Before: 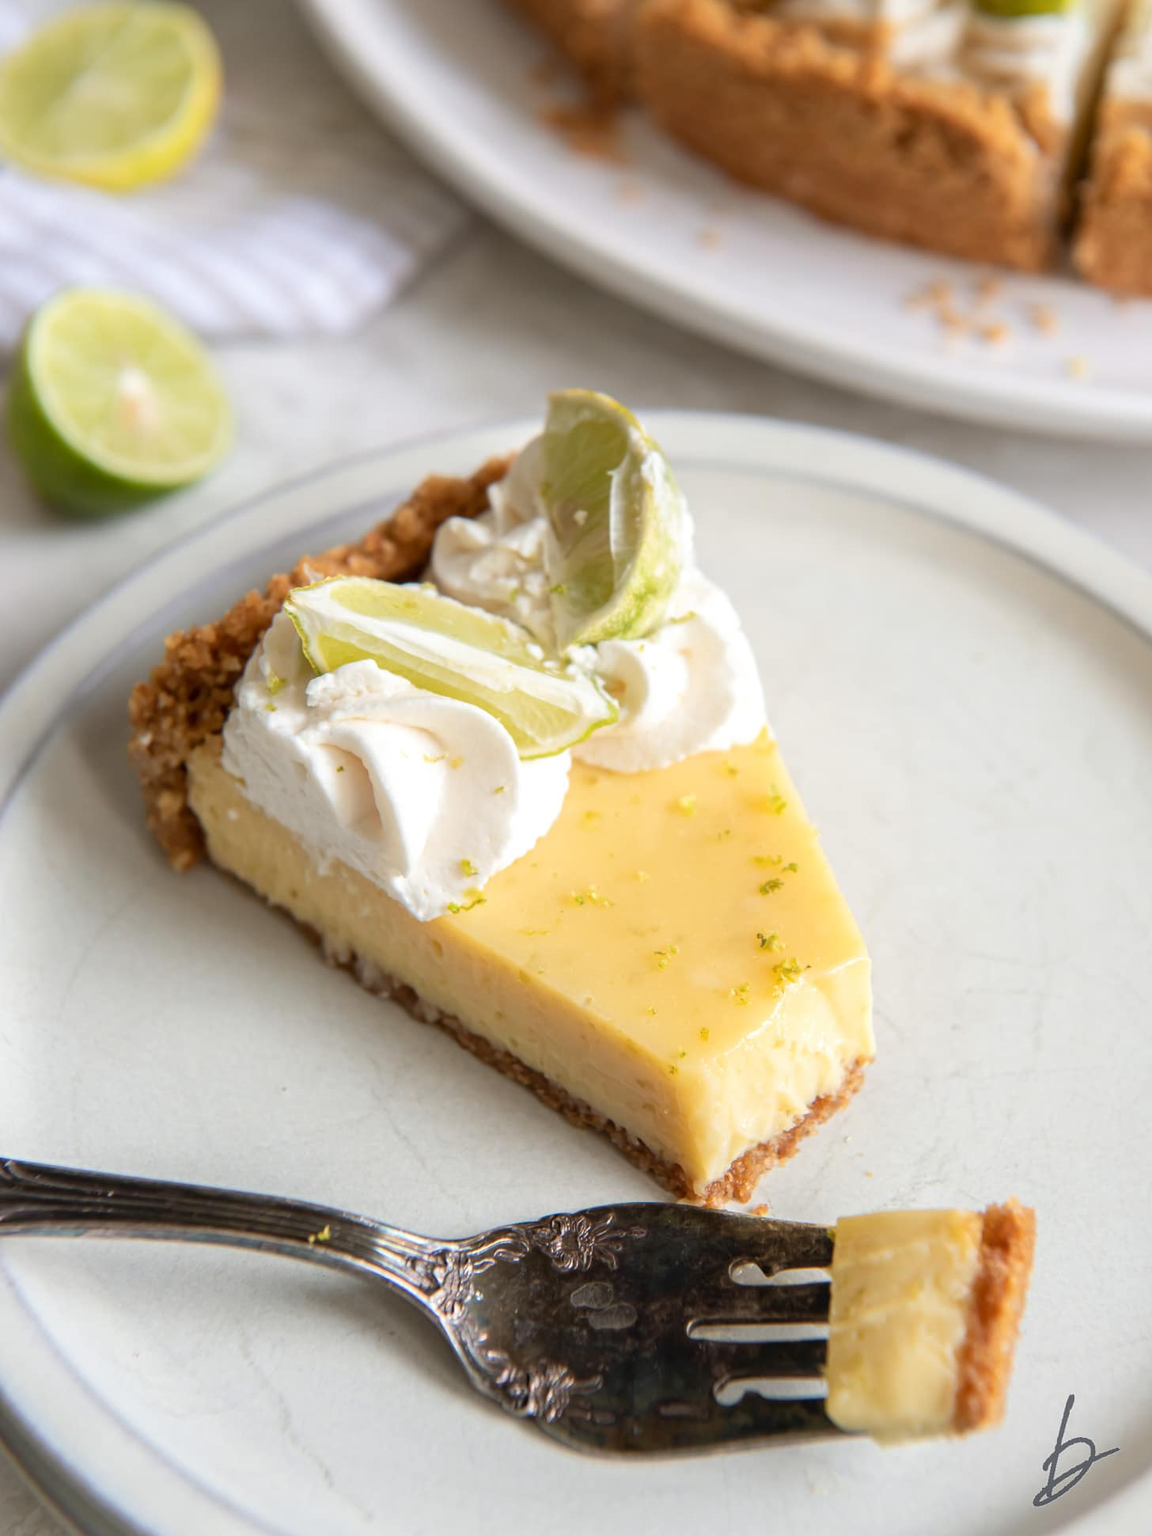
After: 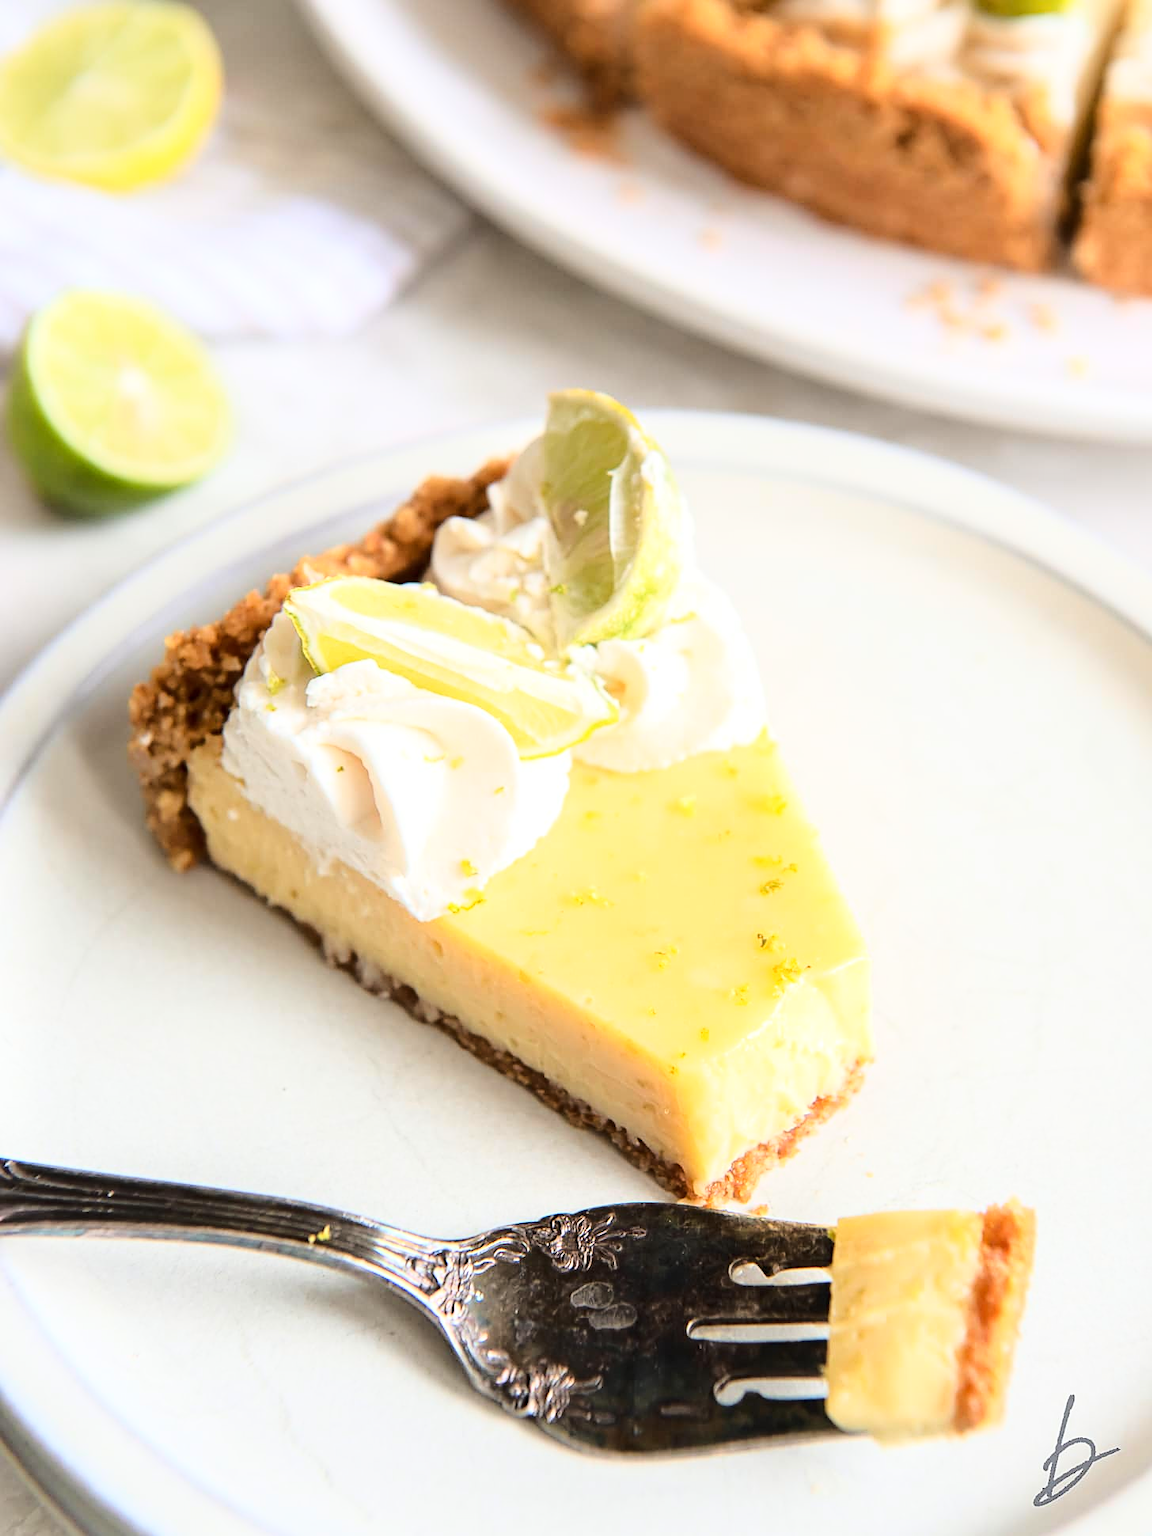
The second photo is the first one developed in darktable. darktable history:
base curve: curves: ch0 [(0, 0) (0.032, 0.037) (0.105, 0.228) (0.435, 0.76) (0.856, 0.983) (1, 1)]
sharpen: amount 0.493
